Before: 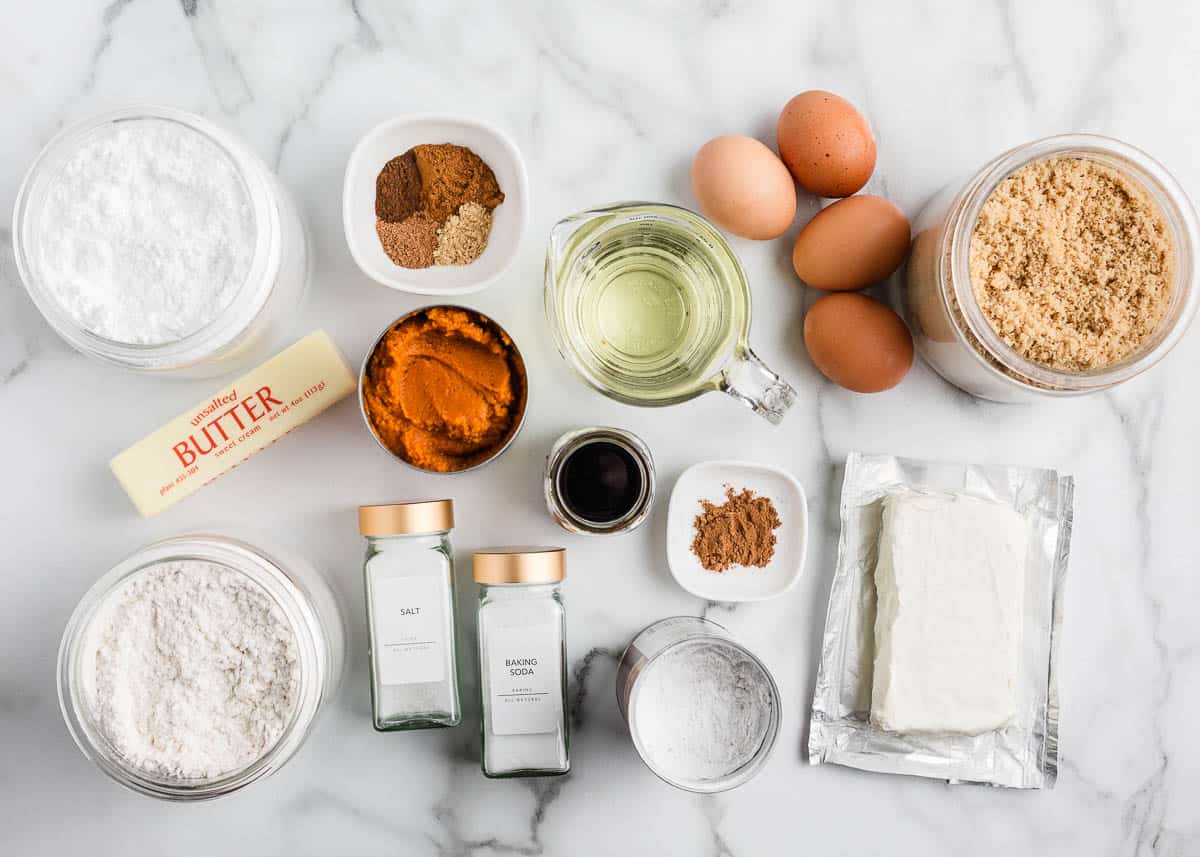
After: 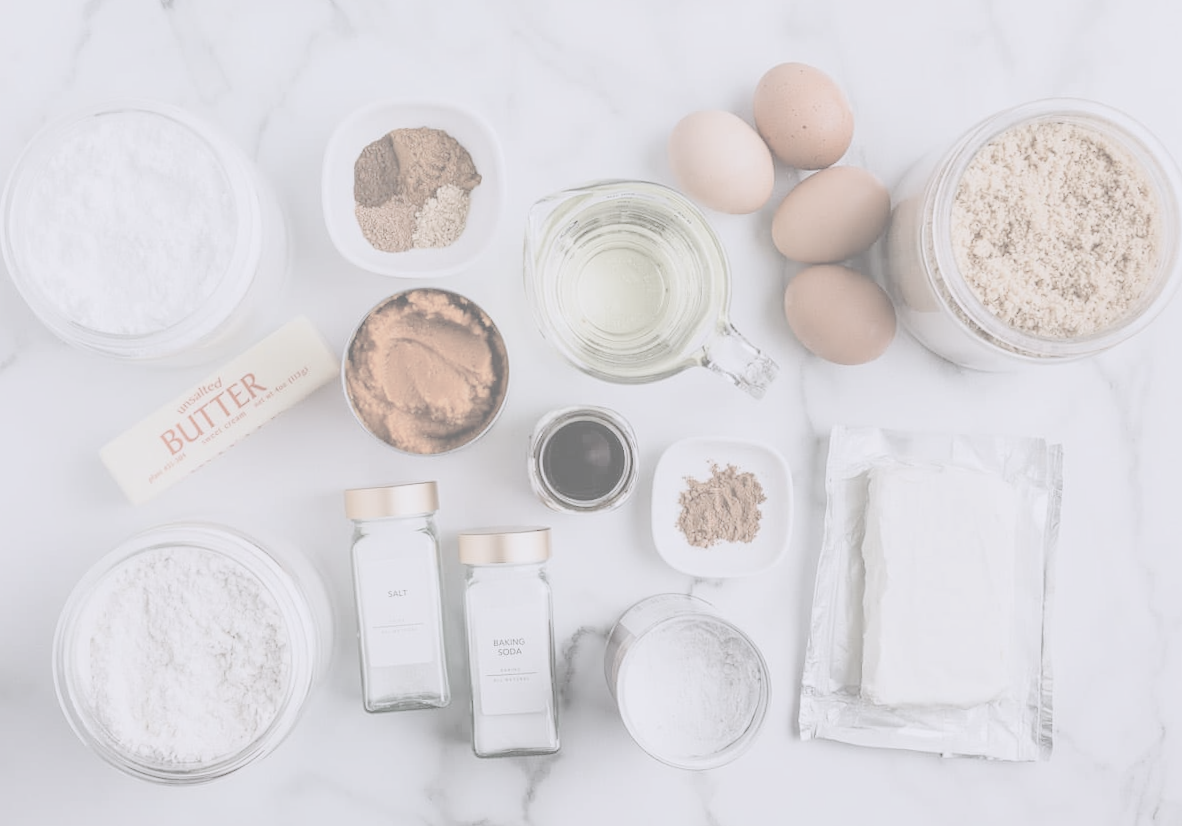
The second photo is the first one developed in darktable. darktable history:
contrast brightness saturation: contrast -0.32, brightness 0.75, saturation -0.78
color calibration: illuminant custom, x 0.363, y 0.385, temperature 4528.03 K
rotate and perspective: rotation -1.32°, lens shift (horizontal) -0.031, crop left 0.015, crop right 0.985, crop top 0.047, crop bottom 0.982
